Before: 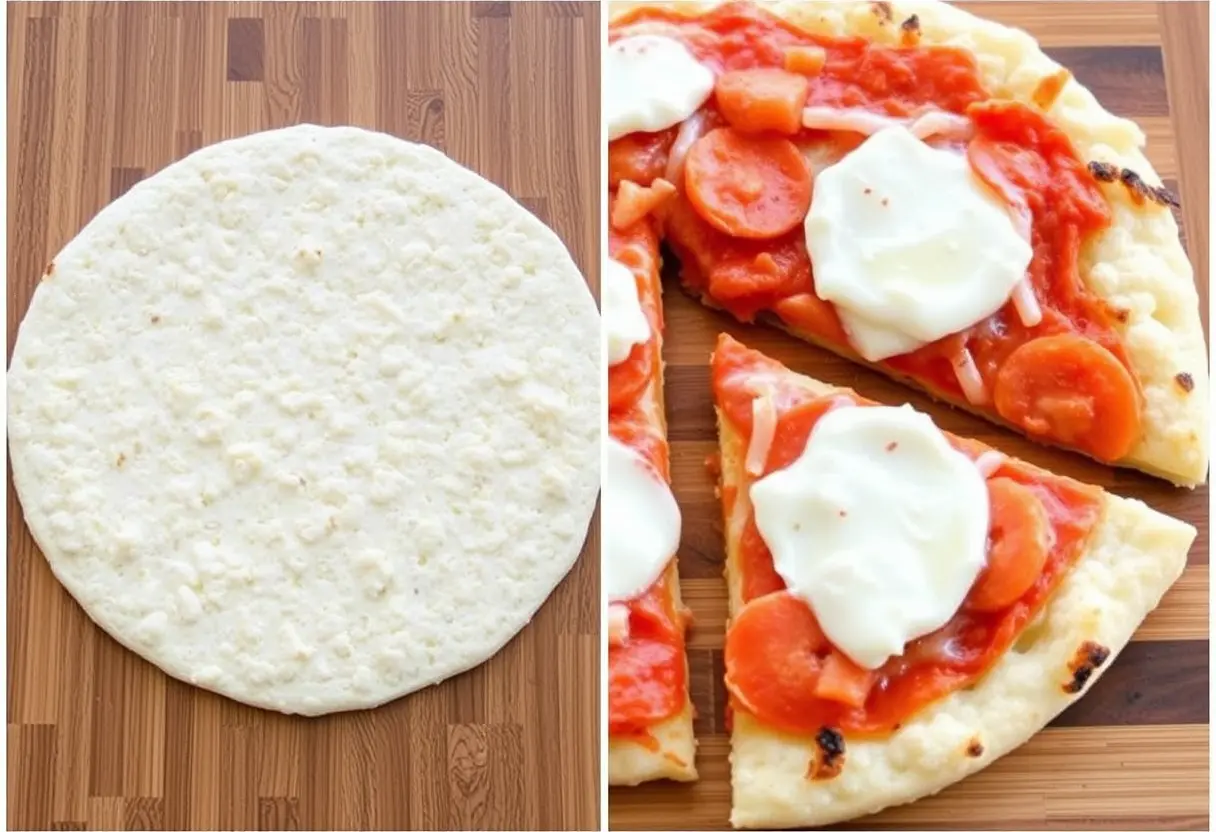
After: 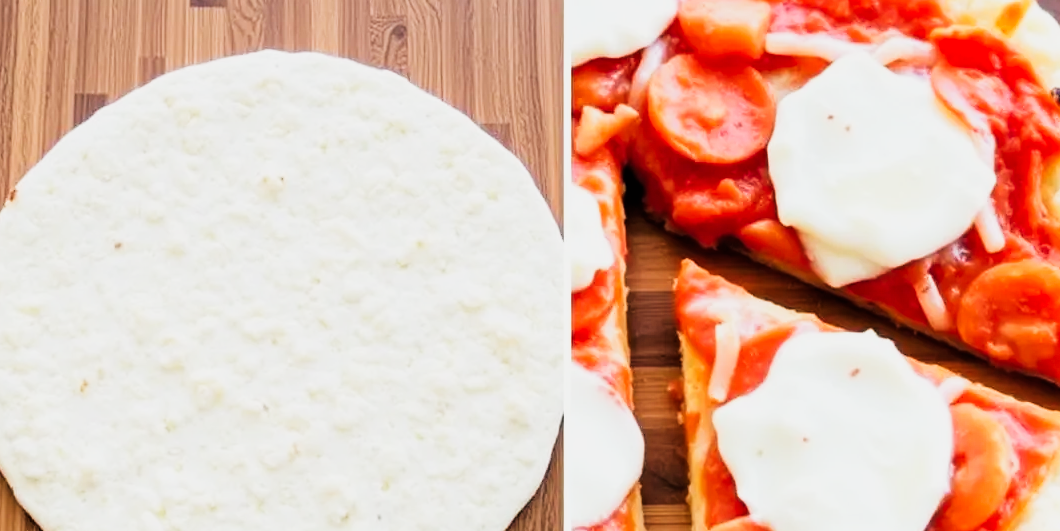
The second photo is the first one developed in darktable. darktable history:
crop: left 3.101%, top 8.965%, right 9.639%, bottom 26.941%
tone curve: curves: ch0 [(0, 0.003) (0.117, 0.101) (0.257, 0.246) (0.408, 0.432) (0.632, 0.716) (0.795, 0.884) (1, 1)]; ch1 [(0, 0) (0.227, 0.197) (0.405, 0.421) (0.501, 0.501) (0.522, 0.526) (0.546, 0.564) (0.589, 0.602) (0.696, 0.761) (0.976, 0.992)]; ch2 [(0, 0) (0.208, 0.176) (0.377, 0.38) (0.5, 0.5) (0.537, 0.534) (0.571, 0.577) (0.627, 0.64) (0.698, 0.76) (1, 1)], preserve colors none
exposure: compensate highlight preservation false
filmic rgb: black relative exposure -5.03 EV, white relative exposure 3.96 EV, hardness 2.9, contrast 1.299, highlights saturation mix -31.16%
